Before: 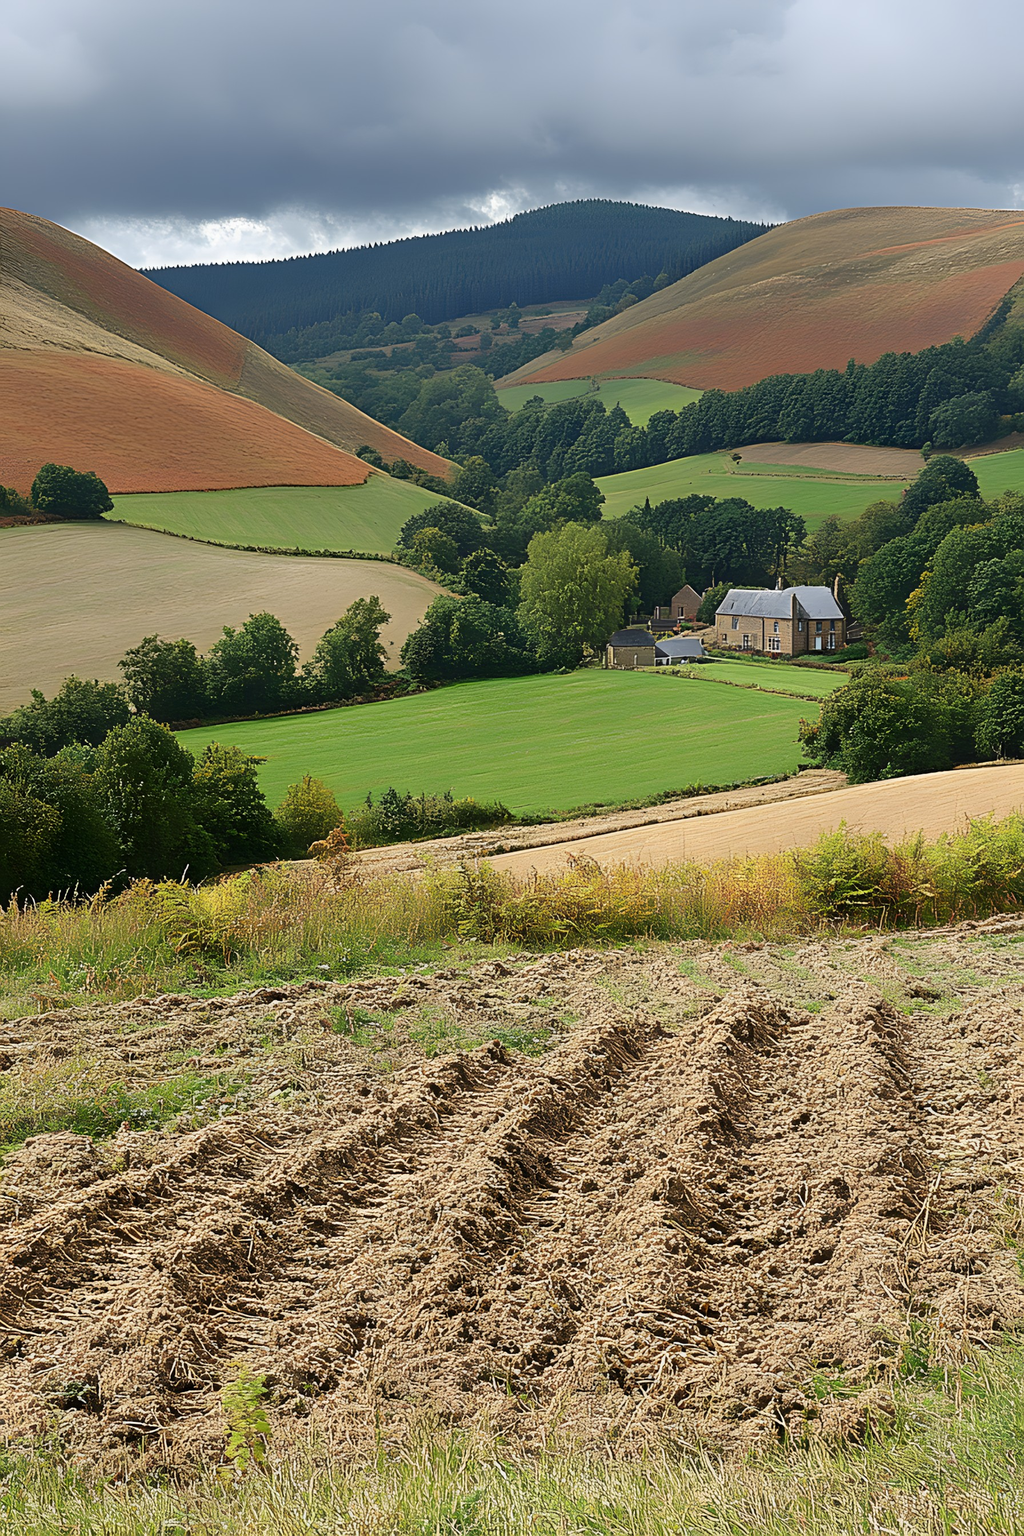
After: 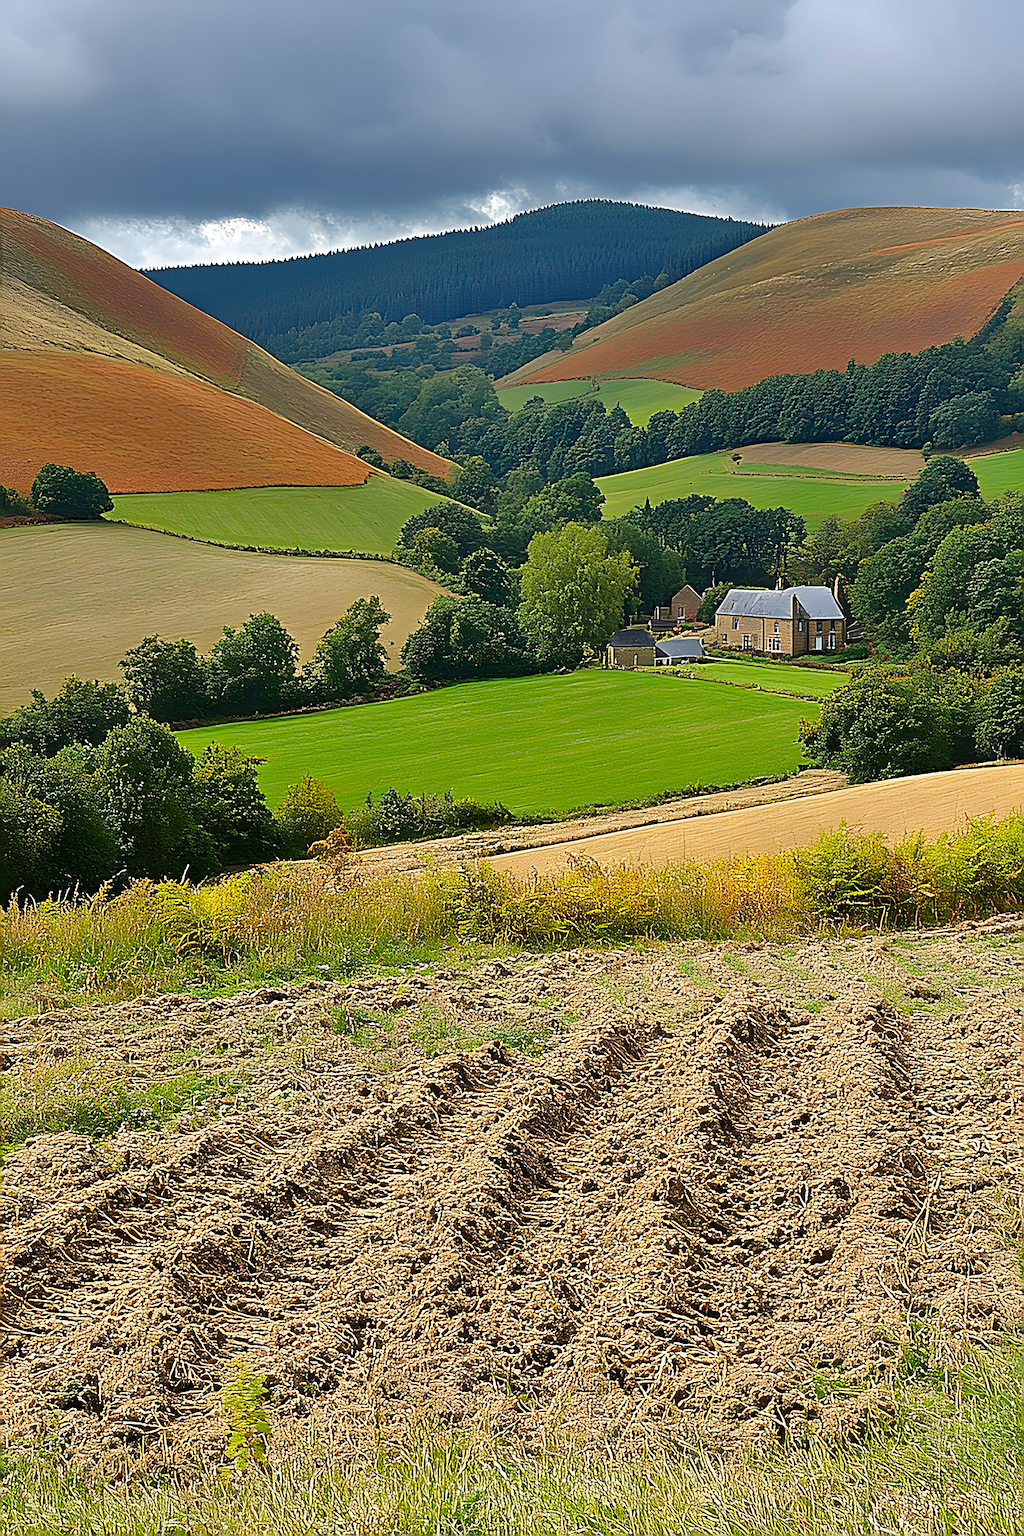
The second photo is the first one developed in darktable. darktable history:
color balance rgb: perceptual saturation grading › global saturation 20%, global vibrance 20%
shadows and highlights: low approximation 0.01, soften with gaussian
haze removal: compatibility mode true, adaptive false
sharpen: amount 1
